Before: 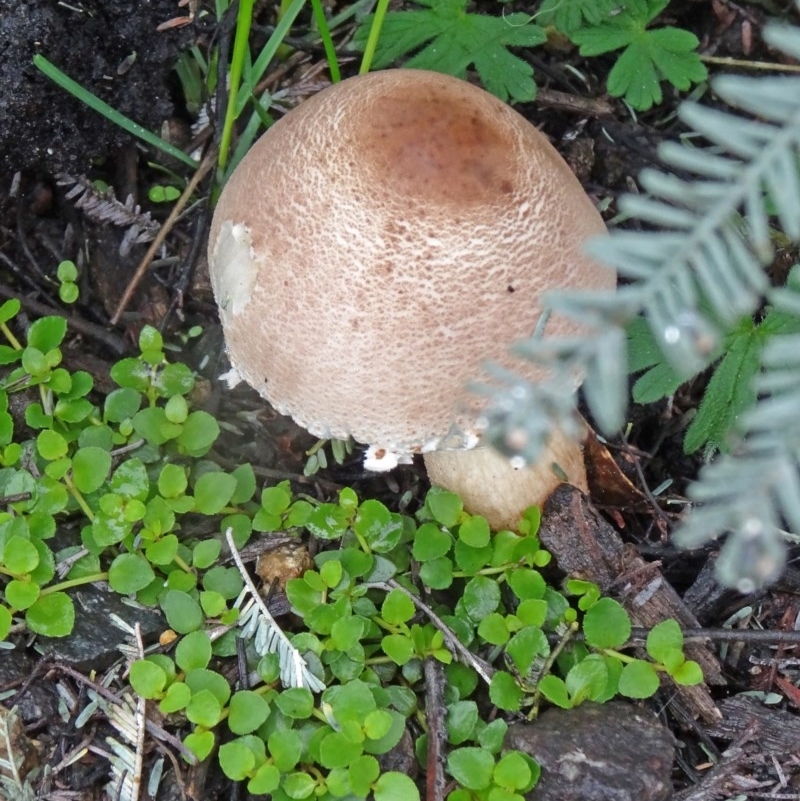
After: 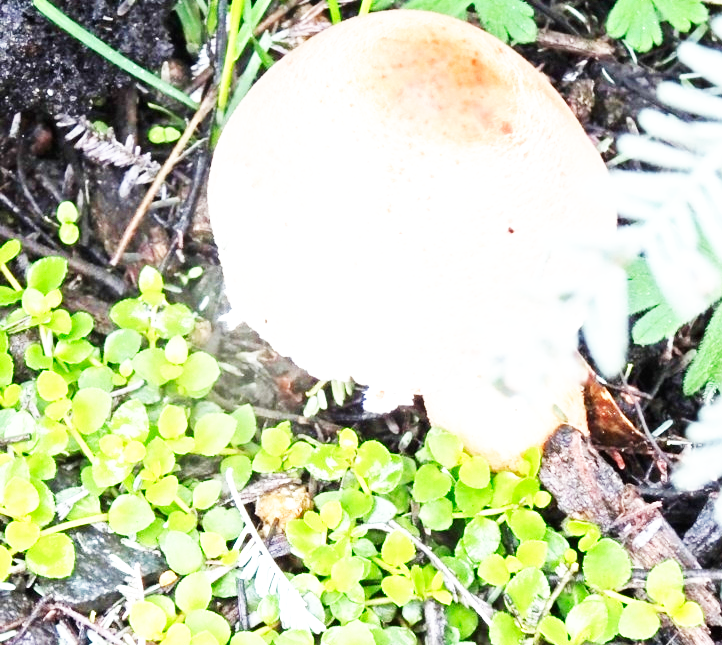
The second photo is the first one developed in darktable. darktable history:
crop: top 7.443%, right 9.706%, bottom 12.032%
exposure: exposure 1.259 EV, compensate highlight preservation false
base curve: curves: ch0 [(0, 0) (0.007, 0.004) (0.027, 0.03) (0.046, 0.07) (0.207, 0.54) (0.442, 0.872) (0.673, 0.972) (1, 1)], preserve colors none
